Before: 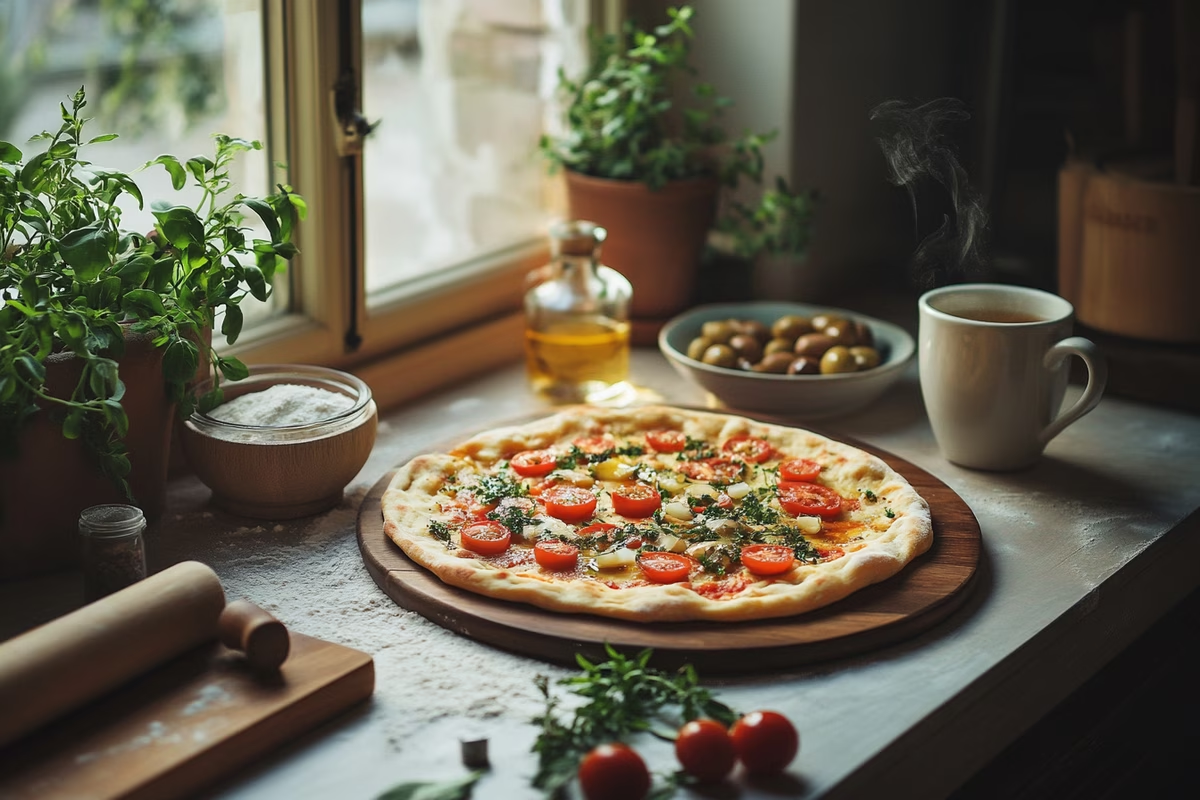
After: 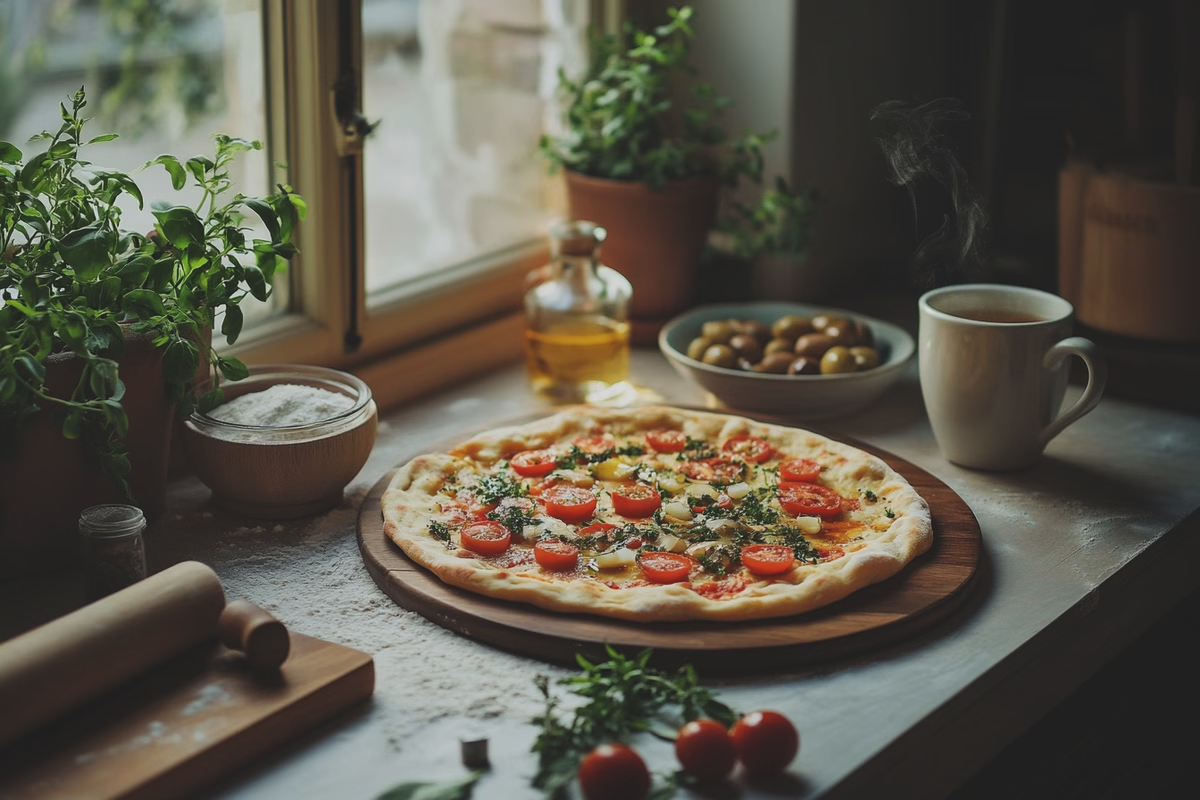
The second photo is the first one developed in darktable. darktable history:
exposure: black level correction -0.015, exposure -0.514 EV, compensate exposure bias true, compensate highlight preservation false
local contrast: mode bilateral grid, contrast 16, coarseness 35, detail 105%, midtone range 0.2
